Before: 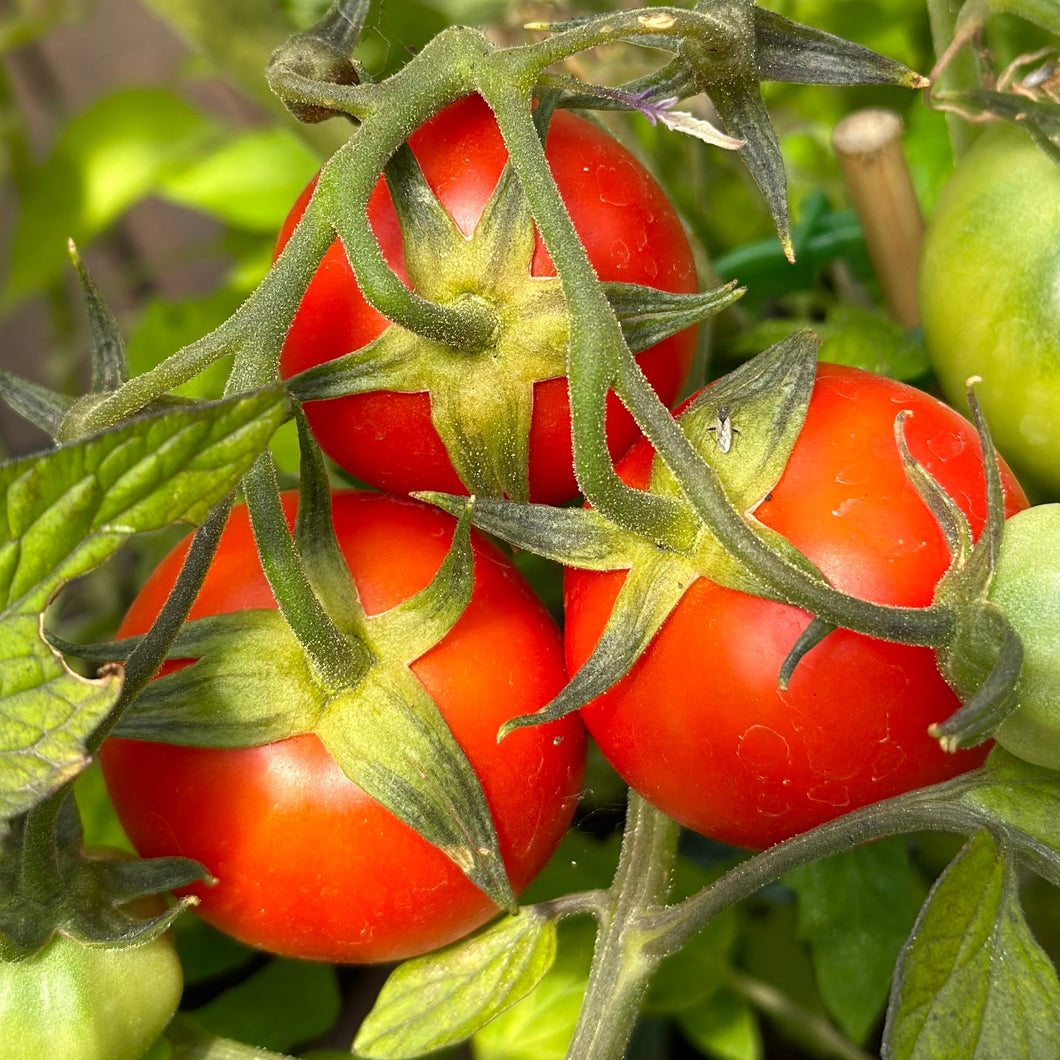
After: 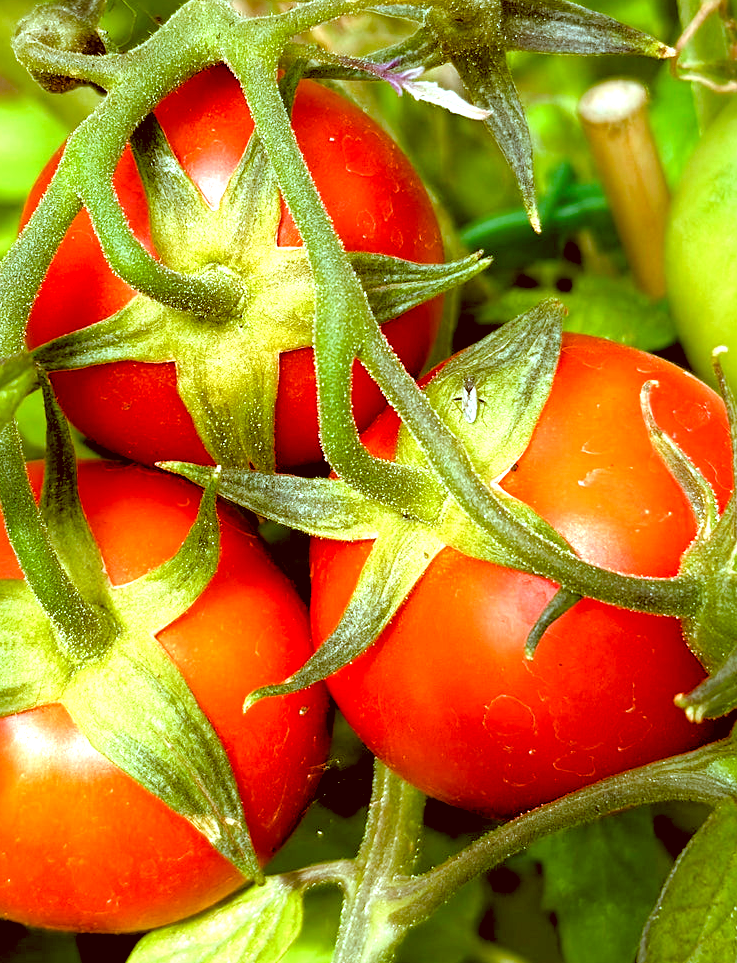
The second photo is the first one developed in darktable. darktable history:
crop and rotate: left 24.034%, top 2.838%, right 6.406%, bottom 6.299%
rgb levels: levels [[0.029, 0.461, 0.922], [0, 0.5, 1], [0, 0.5, 1]]
color balance rgb: linear chroma grading › shadows -2.2%, linear chroma grading › highlights -15%, linear chroma grading › global chroma -10%, linear chroma grading › mid-tones -10%, perceptual saturation grading › global saturation 45%, perceptual saturation grading › highlights -50%, perceptual saturation grading › shadows 30%, perceptual brilliance grading › global brilliance 18%, global vibrance 45%
color correction: highlights a* -14.62, highlights b* -16.22, shadows a* 10.12, shadows b* 29.4
